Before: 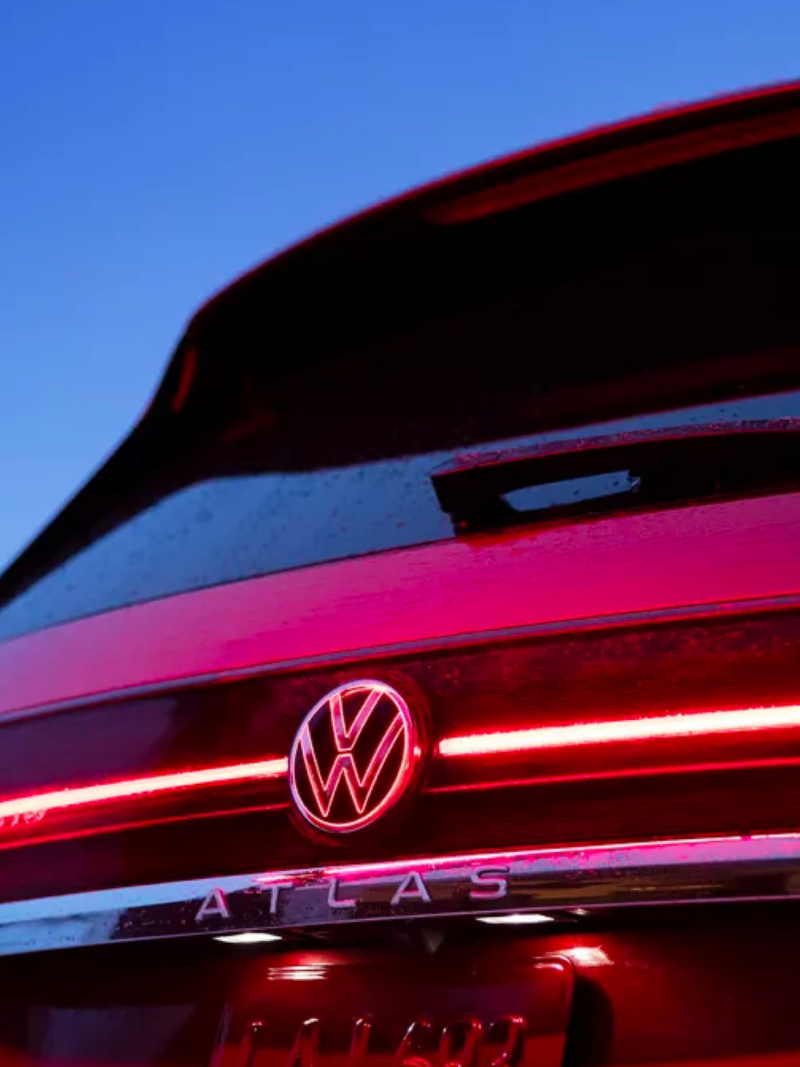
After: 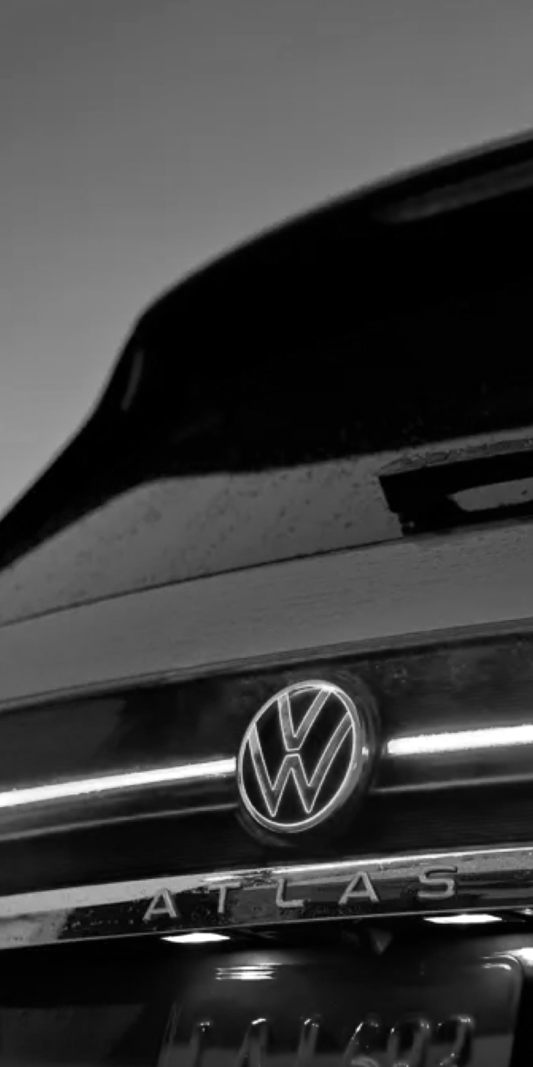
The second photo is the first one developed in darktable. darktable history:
color balance rgb: perceptual saturation grading › global saturation 36%, perceptual brilliance grading › global brilliance 10%, global vibrance 20%
monochrome: a -4.13, b 5.16, size 1
crop and rotate: left 6.617%, right 26.717%
